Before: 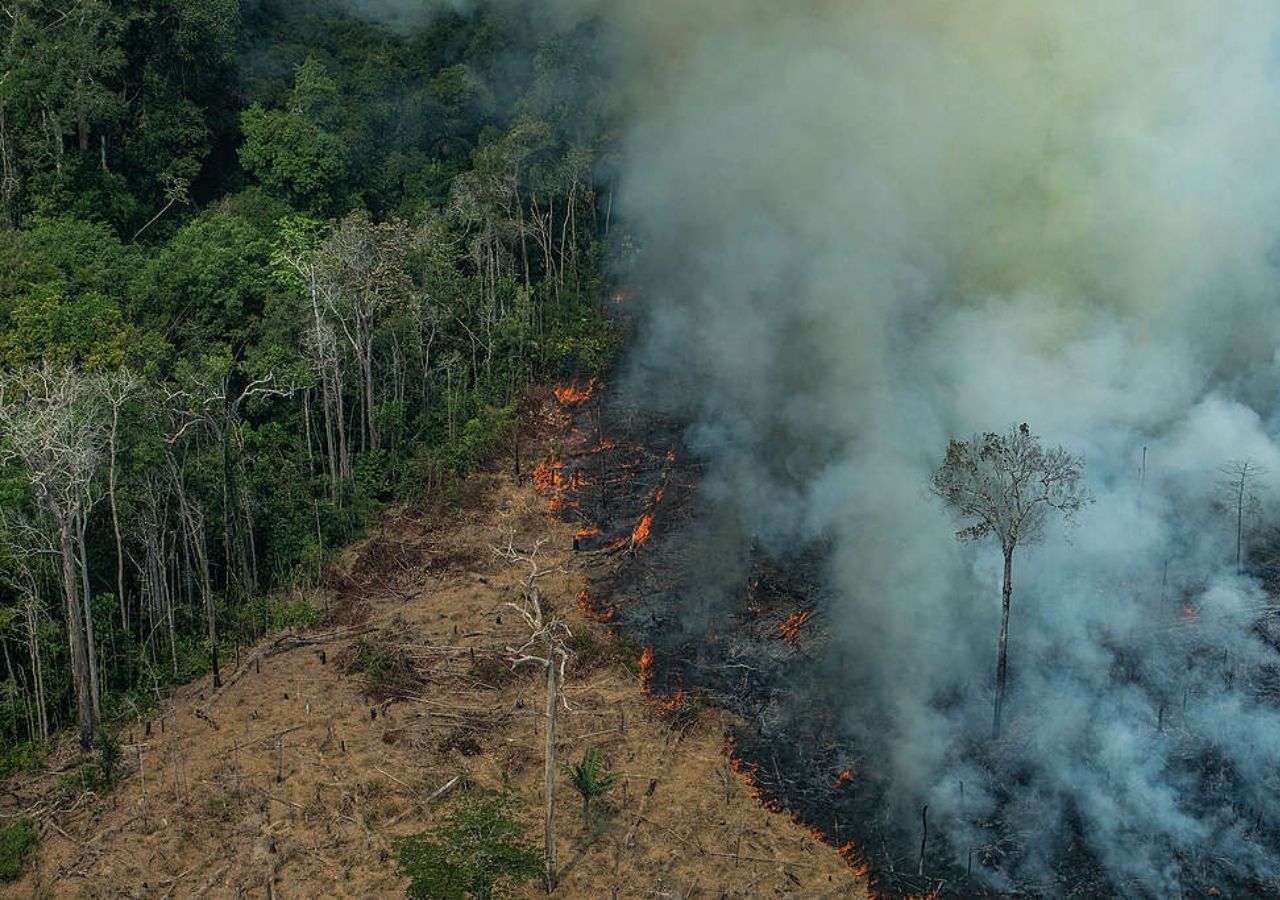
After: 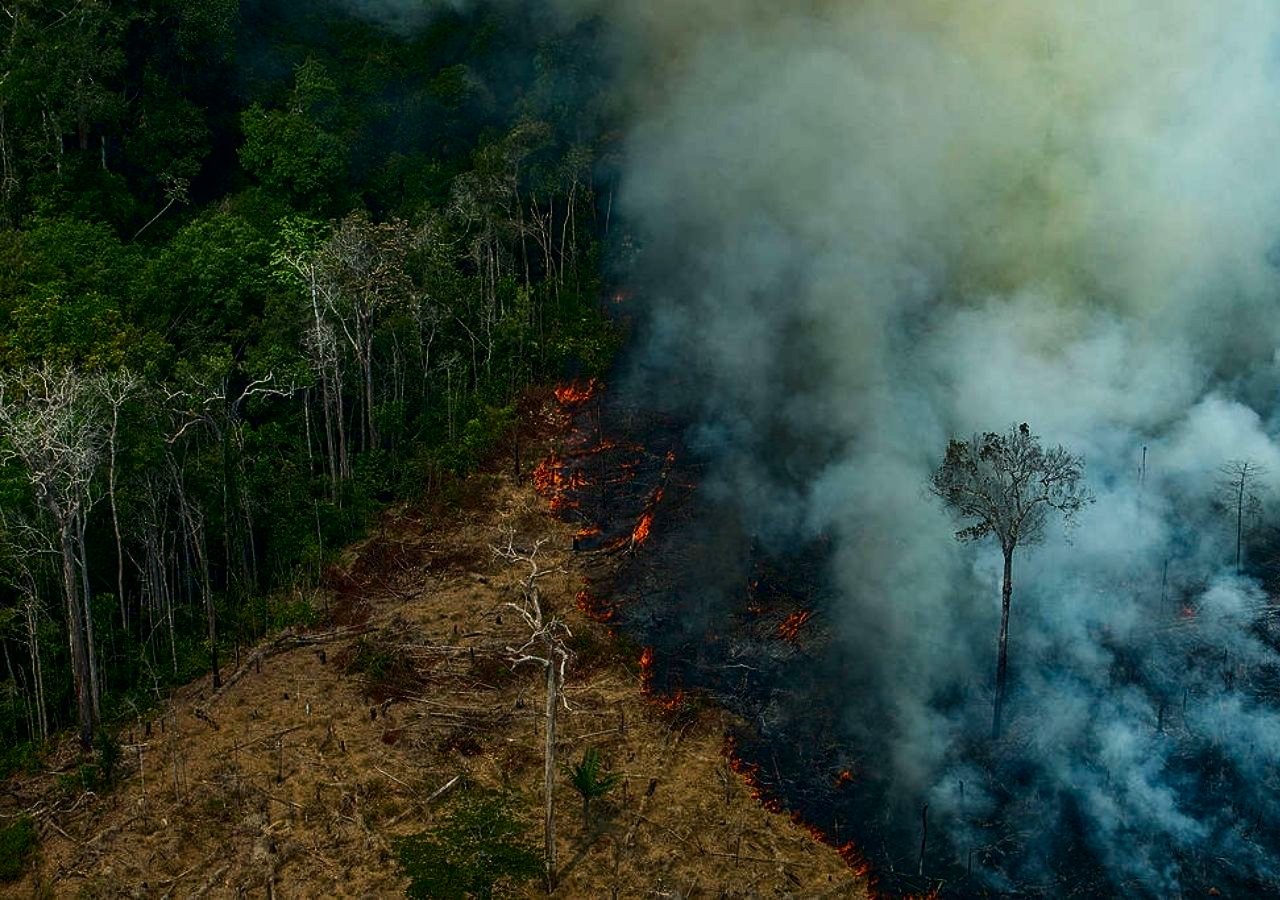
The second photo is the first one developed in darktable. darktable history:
contrast brightness saturation: contrast 0.225, brightness -0.183, saturation 0.242
